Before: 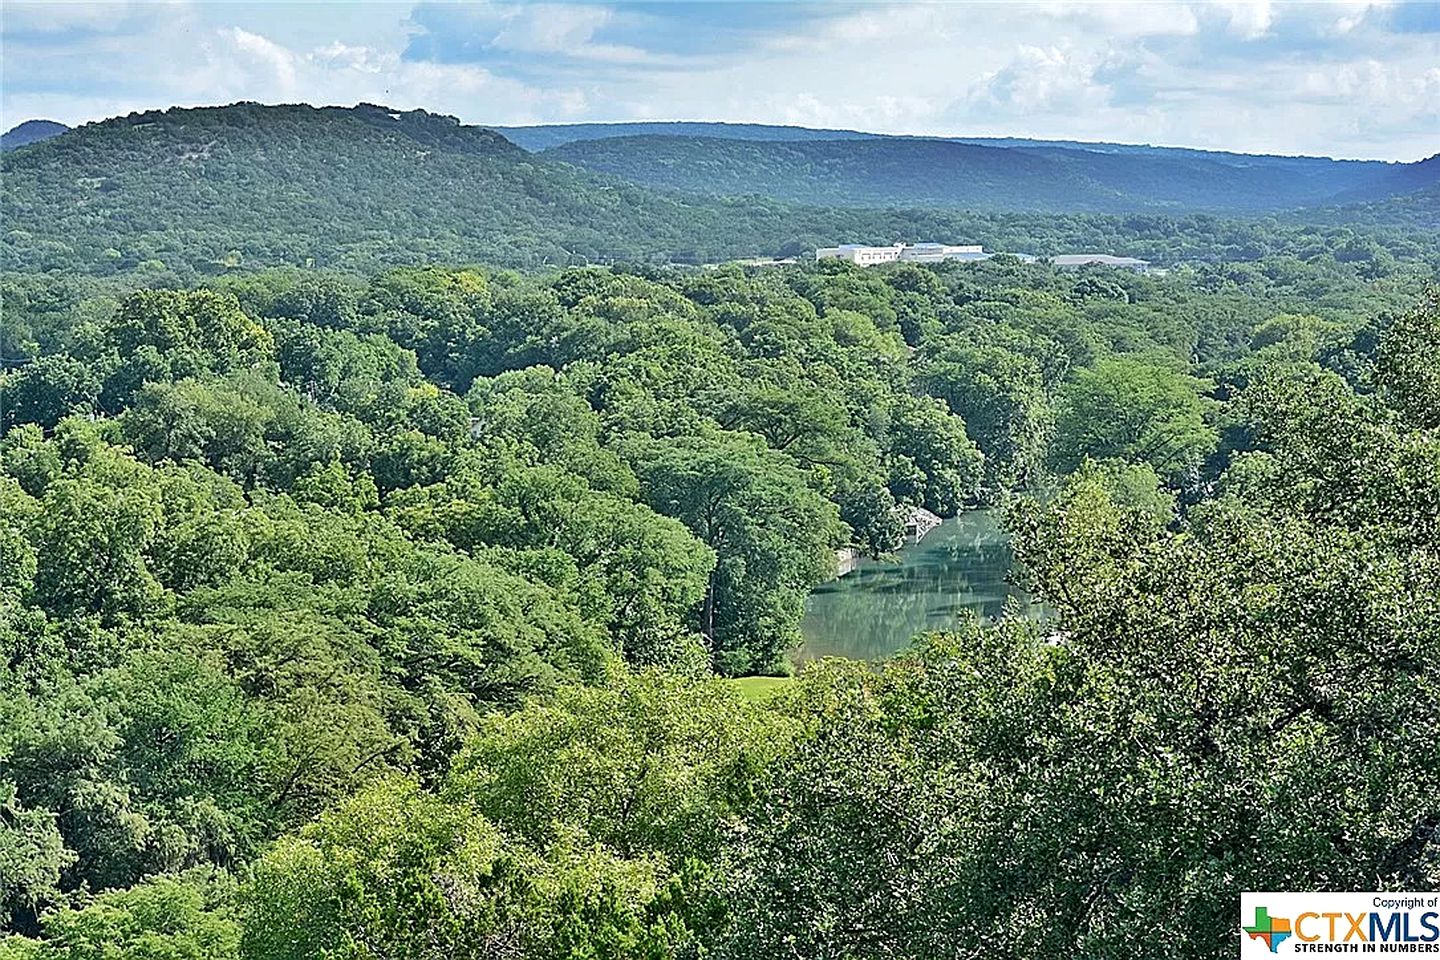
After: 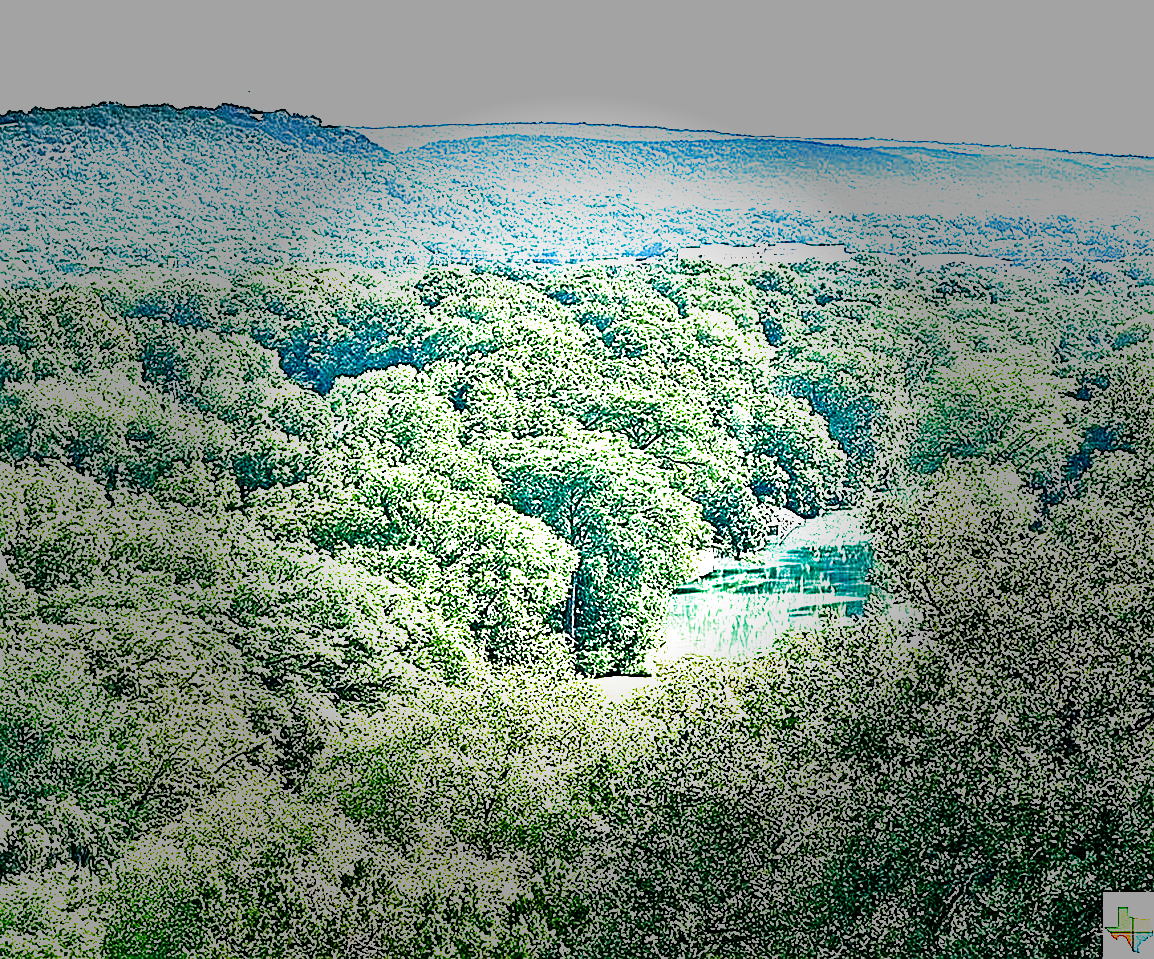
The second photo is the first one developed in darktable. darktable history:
filmic rgb: black relative exposure -8.29 EV, white relative exposure 2.2 EV, target white luminance 99.924%, hardness 7.05, latitude 74.84%, contrast 1.323, highlights saturation mix -1.71%, shadows ↔ highlights balance 30.43%, preserve chrominance no, color science v4 (2020), contrast in shadows soft
velvia: on, module defaults
crop and rotate: left 9.62%, right 10.237%
contrast brightness saturation: saturation 0.122
exposure: black level correction 0, exposure 1.375 EV, compensate highlight preservation false
vignetting: fall-off start 31.52%, fall-off radius 35.28%, brightness -0.633, saturation -0.014
sharpen: on, module defaults
color balance rgb: shadows lift › luminance -7.543%, shadows lift › chroma 2.186%, shadows lift › hue 165.04°, perceptual saturation grading › global saturation 30.936%, perceptual brilliance grading › highlights 19.537%, perceptual brilliance grading › mid-tones 20.441%, perceptual brilliance grading › shadows -19.959%, global vibrance 23.618%
